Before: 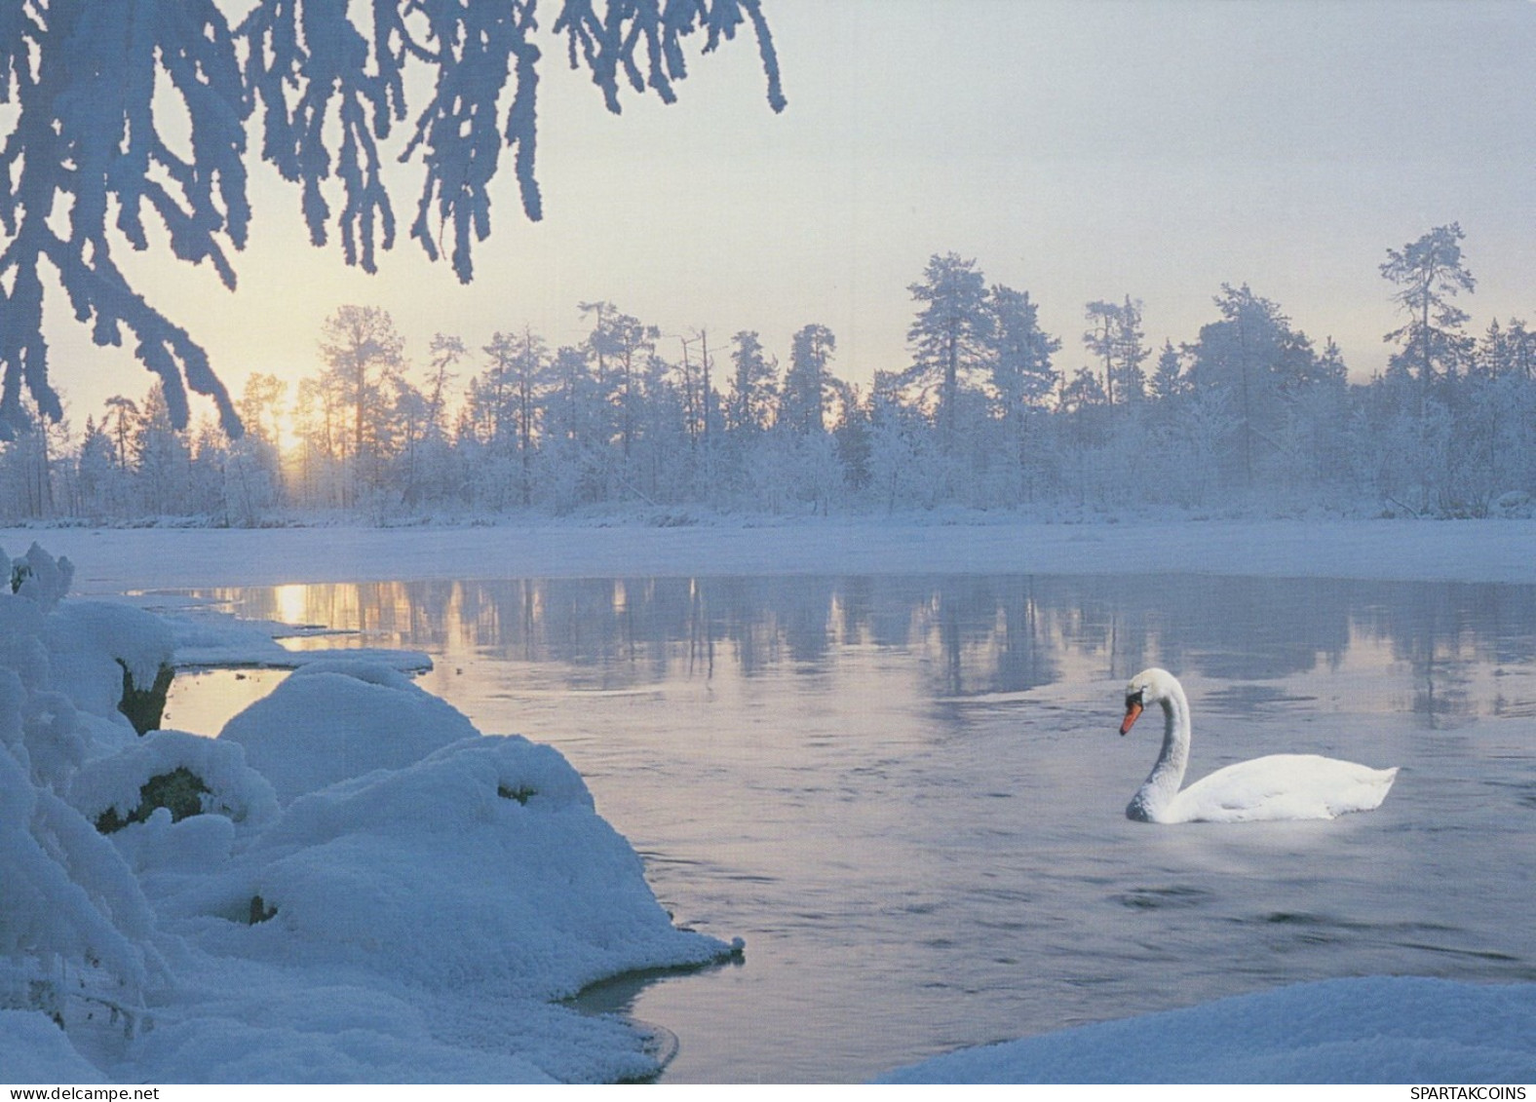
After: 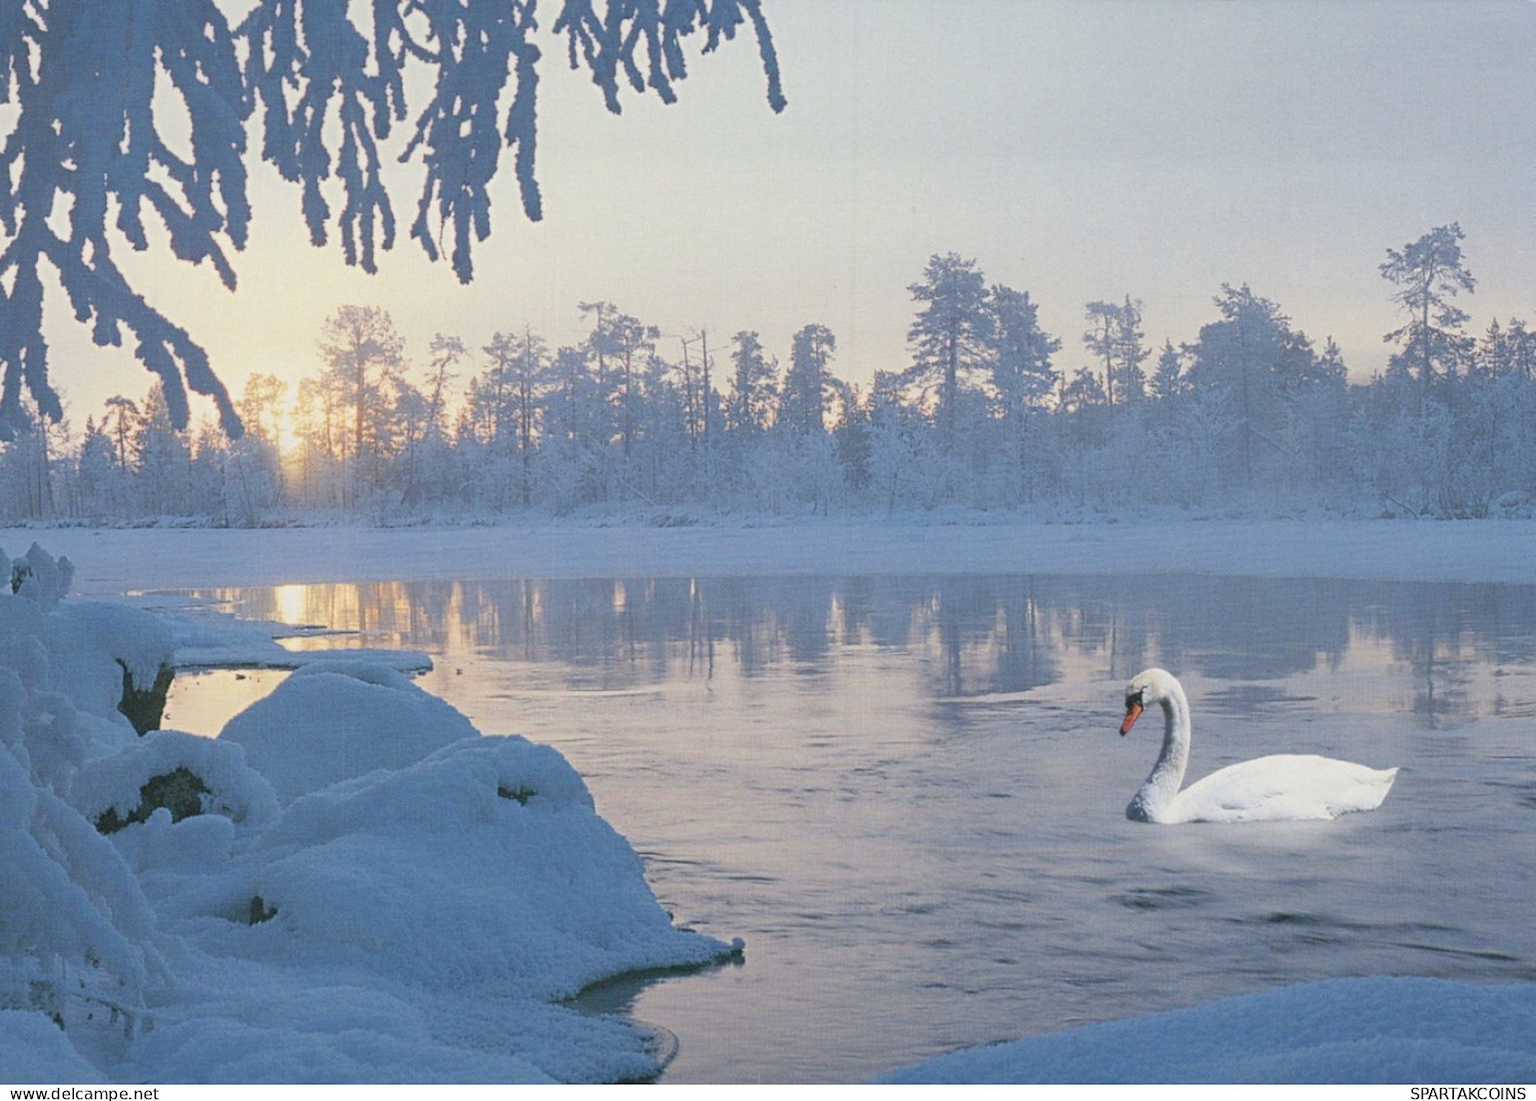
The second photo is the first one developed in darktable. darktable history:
crop: bottom 0.075%
shadows and highlights: shadows 73.59, highlights -25.96, soften with gaussian
